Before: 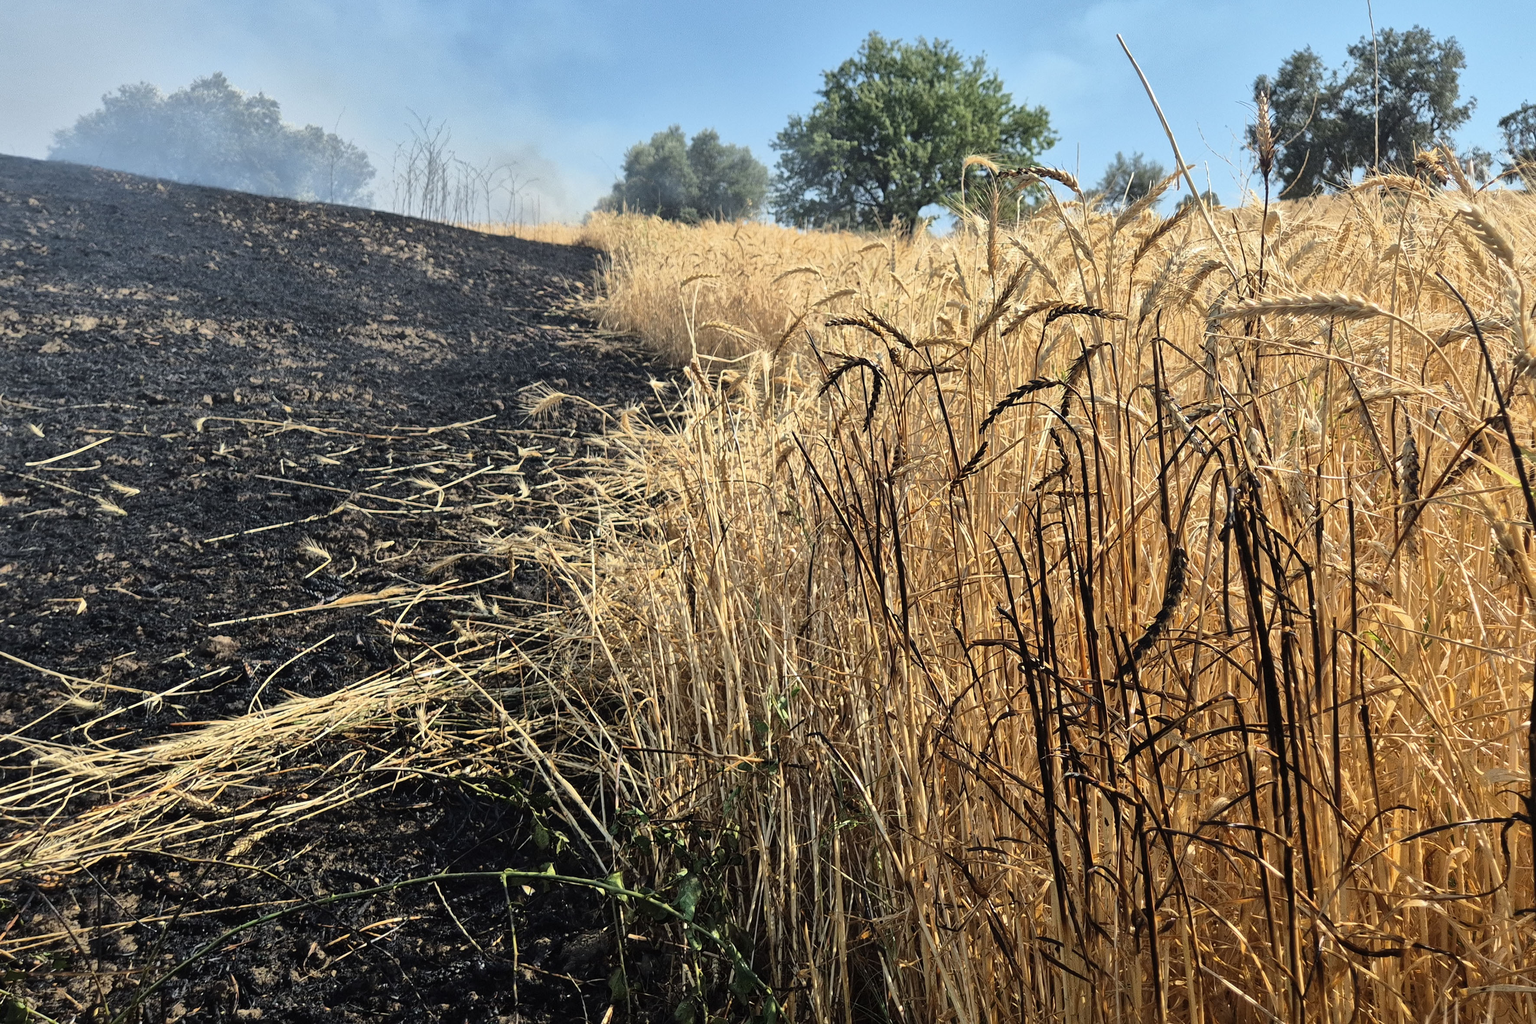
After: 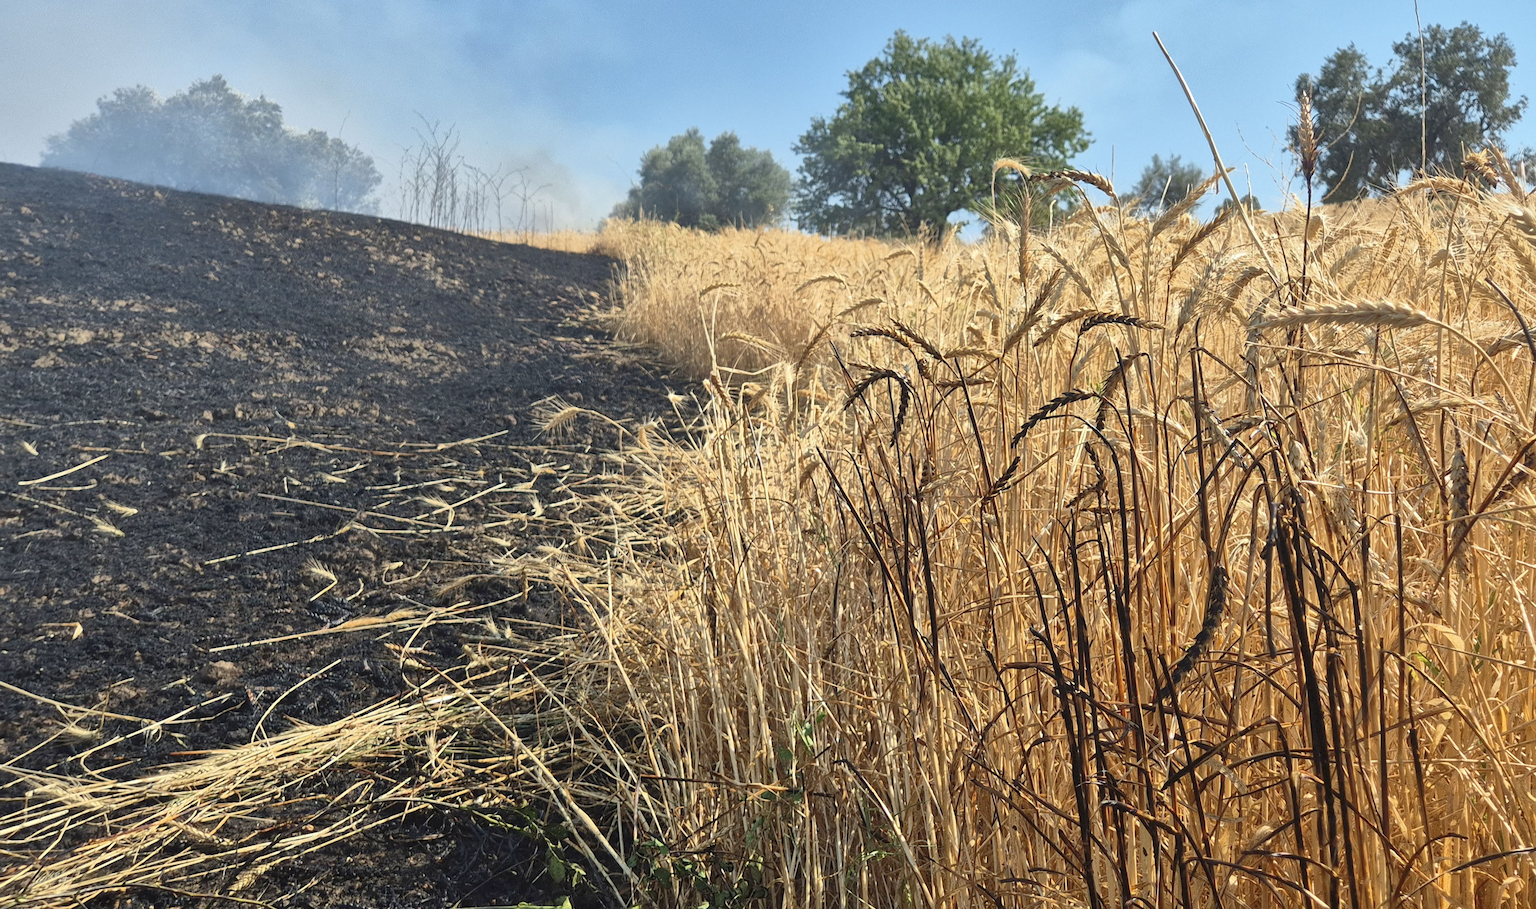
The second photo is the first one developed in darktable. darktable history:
rgb curve: curves: ch0 [(0, 0) (0.072, 0.166) (0.217, 0.293) (0.414, 0.42) (1, 1)], compensate middle gray true, preserve colors basic power
crop and rotate: angle 0.2°, left 0.275%, right 3.127%, bottom 14.18%
